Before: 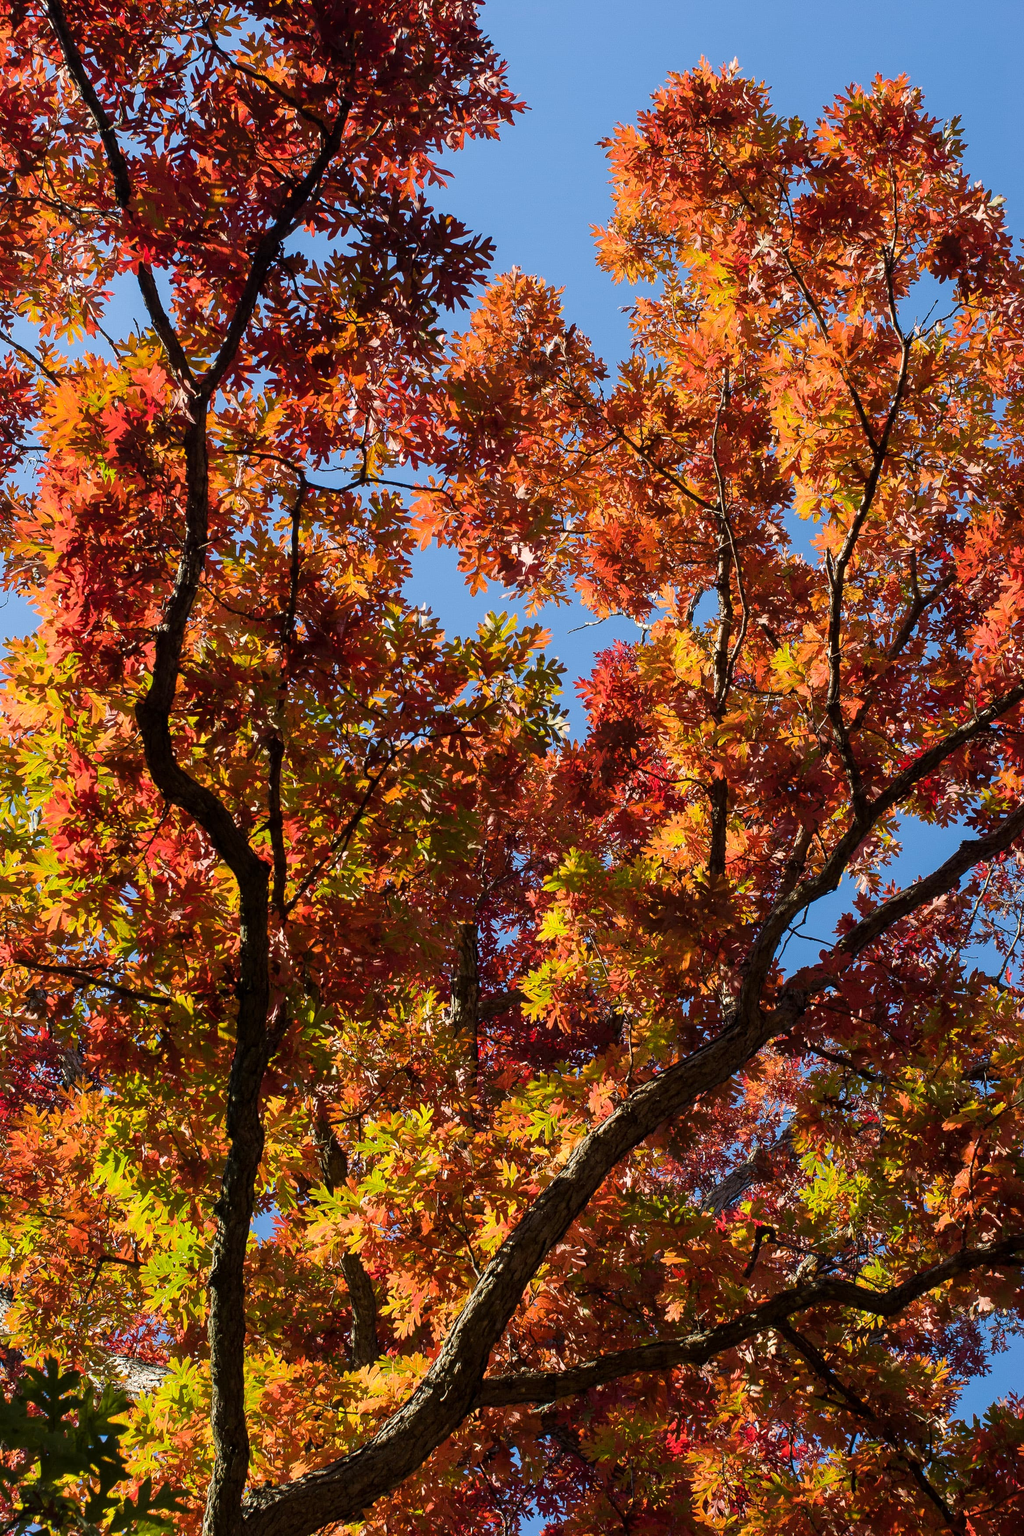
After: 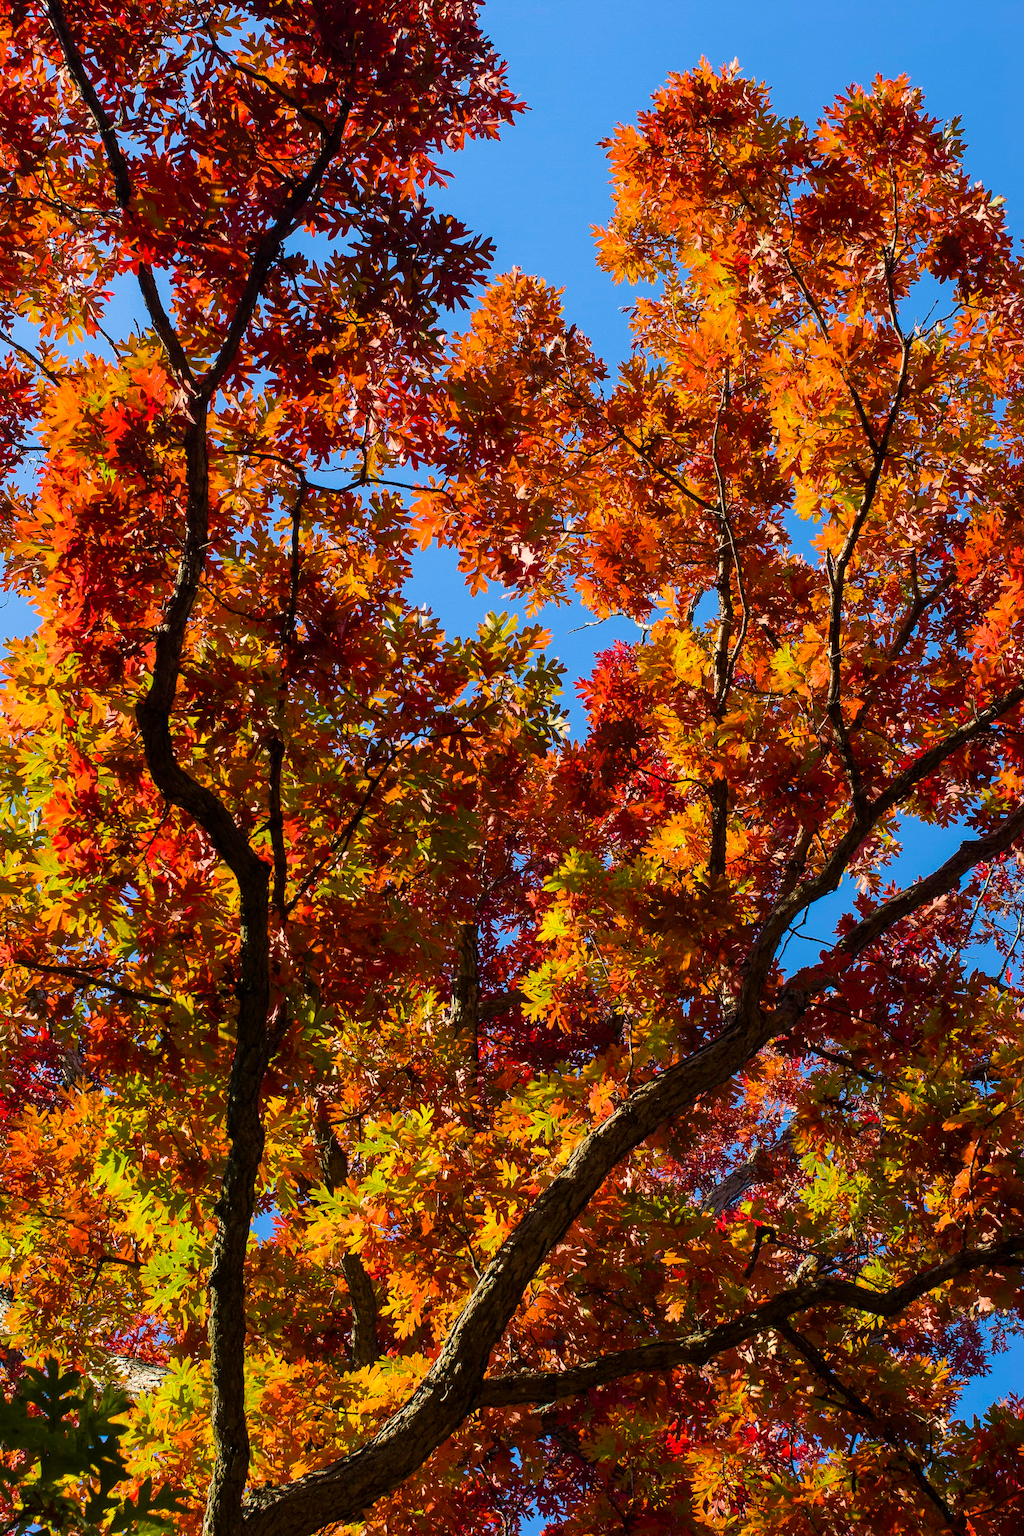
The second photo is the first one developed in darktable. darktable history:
color balance rgb: perceptual saturation grading › global saturation 31.069%, global vibrance 20%
velvia: strength 26.91%
